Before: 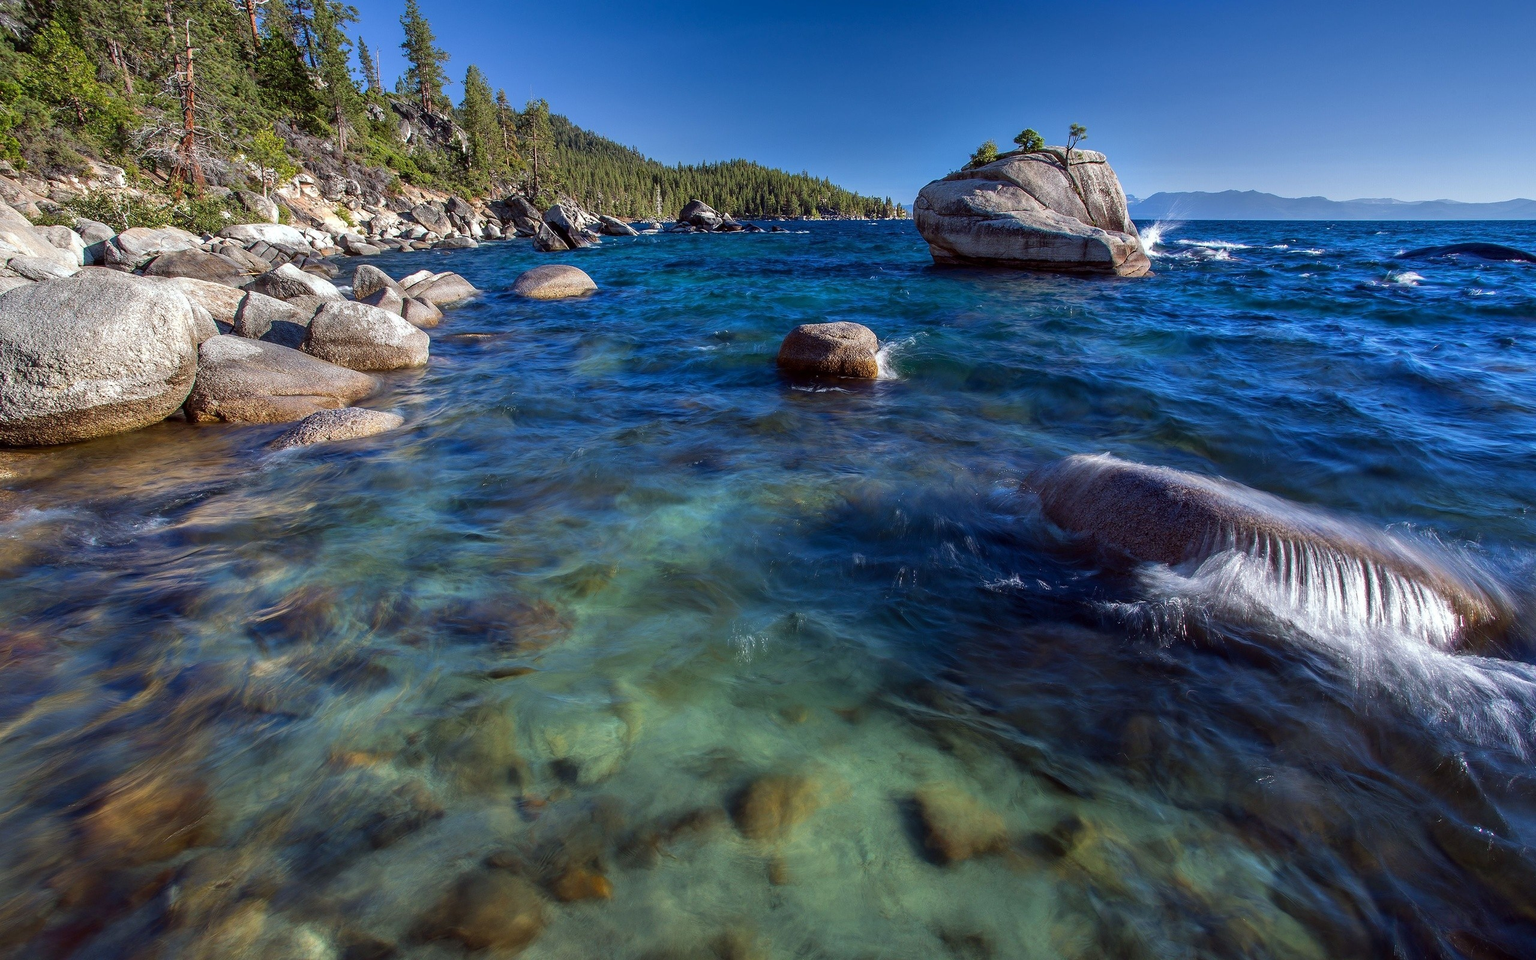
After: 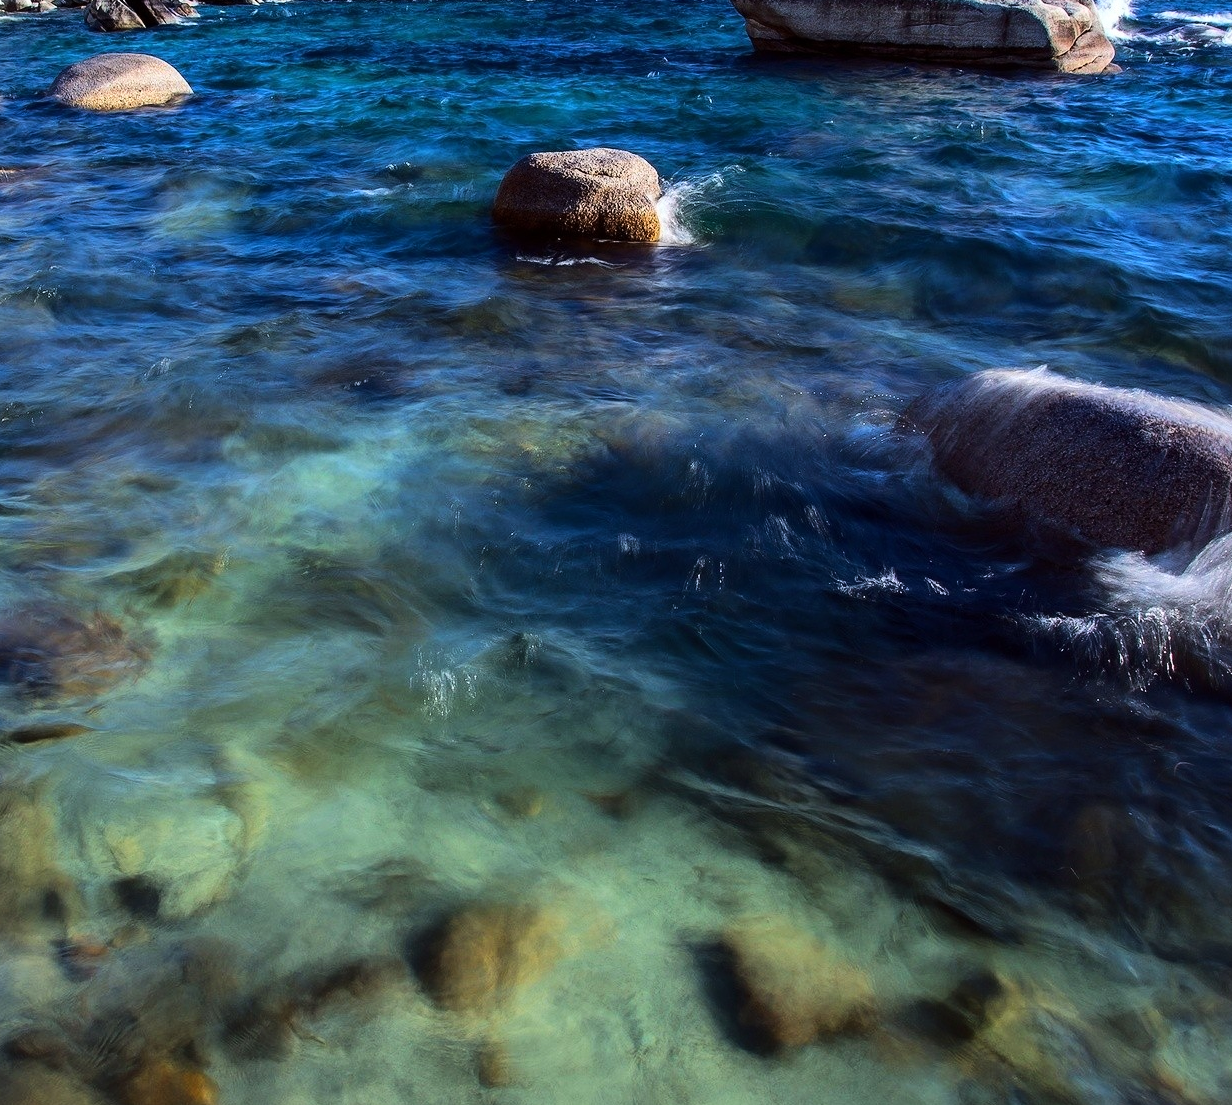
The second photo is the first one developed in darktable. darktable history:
crop: left 31.388%, top 24.292%, right 20.463%, bottom 6.596%
base curve: curves: ch0 [(0, 0) (0.032, 0.025) (0.121, 0.166) (0.206, 0.329) (0.605, 0.79) (1, 1)]
